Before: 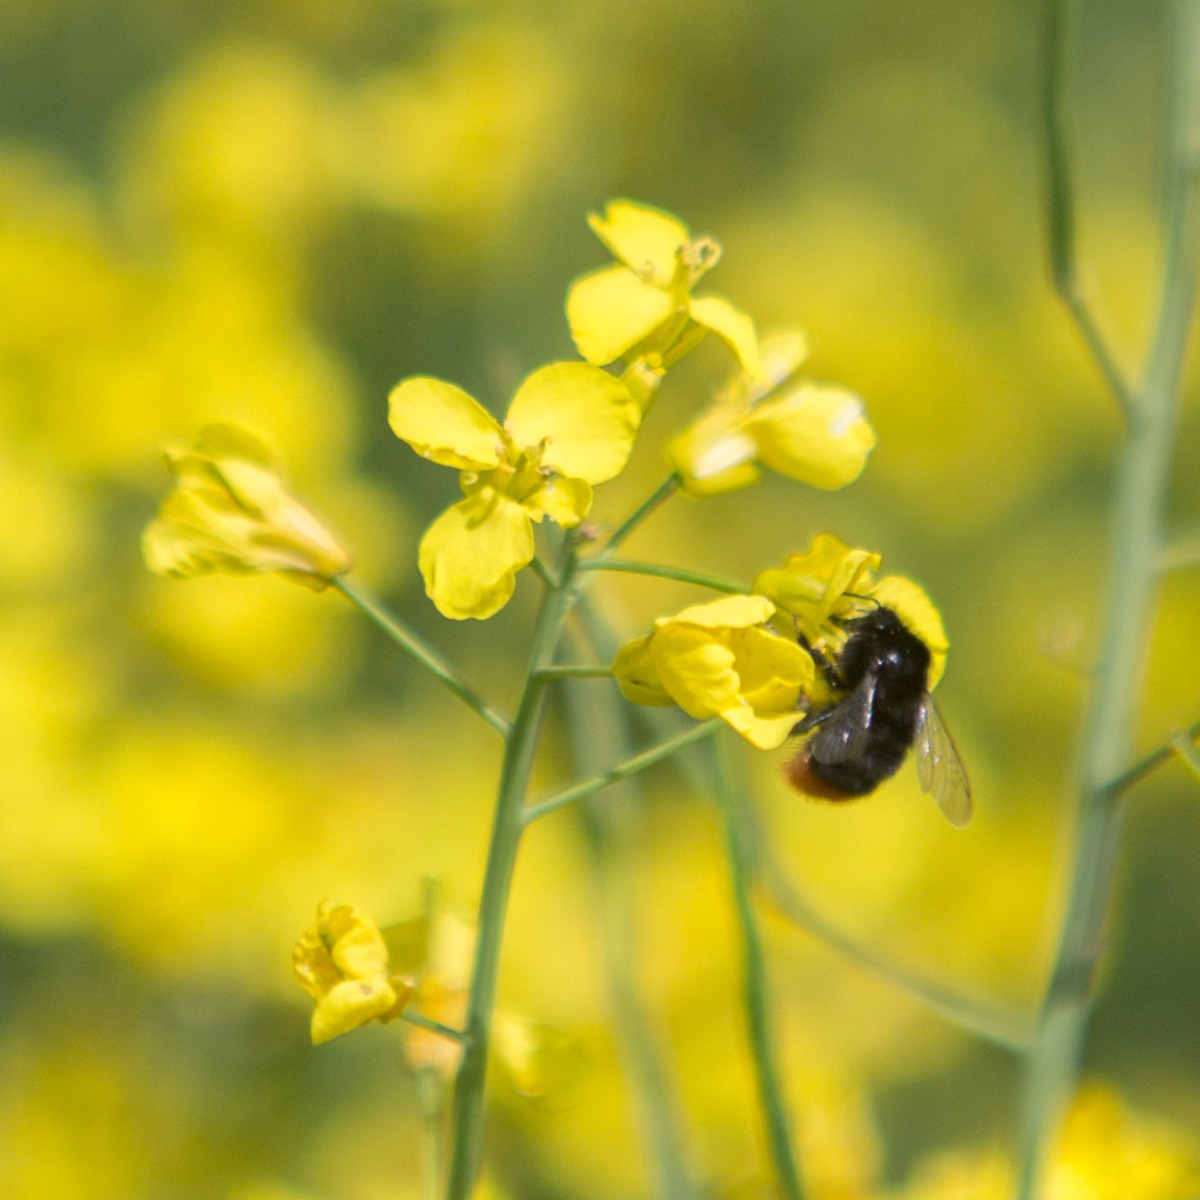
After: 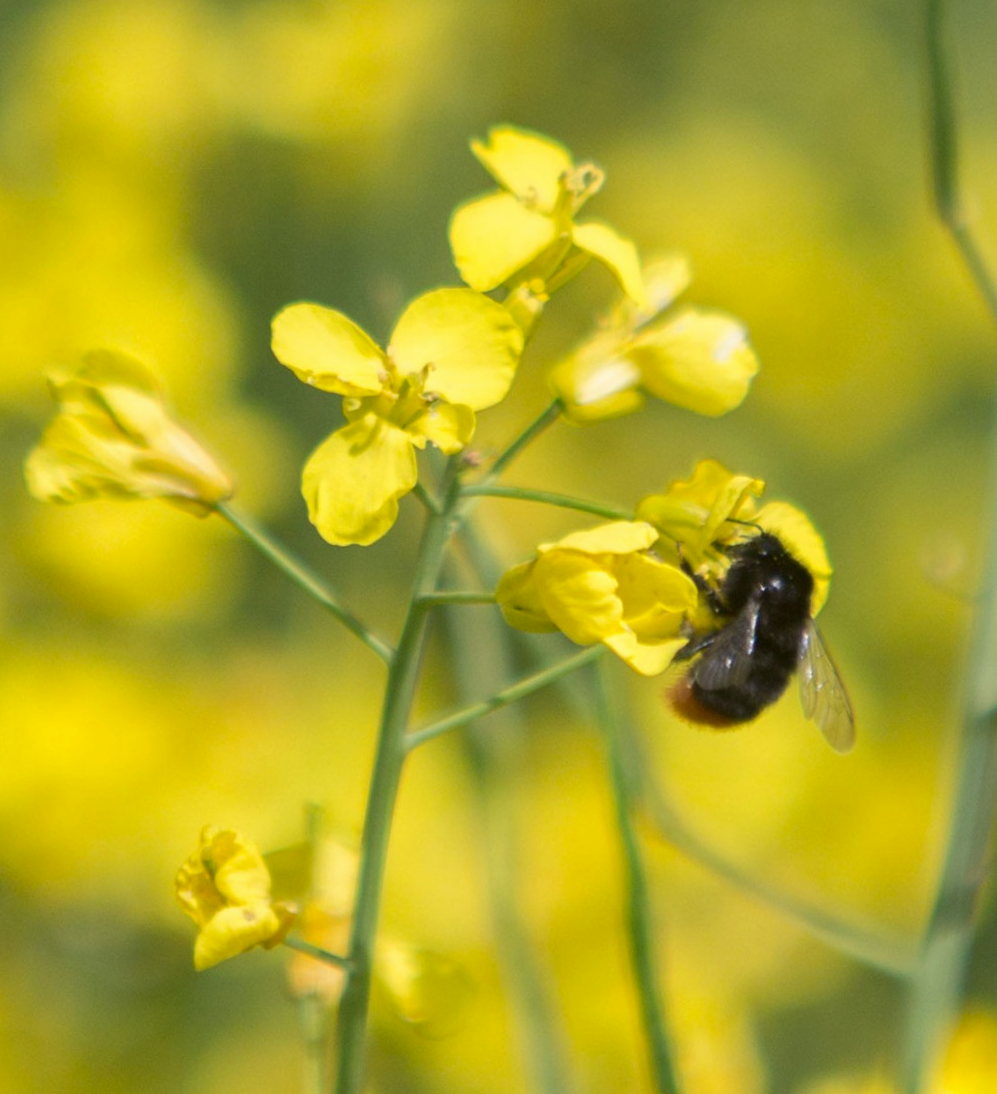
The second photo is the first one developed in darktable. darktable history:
crop: left 9.79%, top 6.22%, right 7.095%, bottom 2.563%
shadows and highlights: shadows 29.45, highlights -29.27, low approximation 0.01, soften with gaussian
